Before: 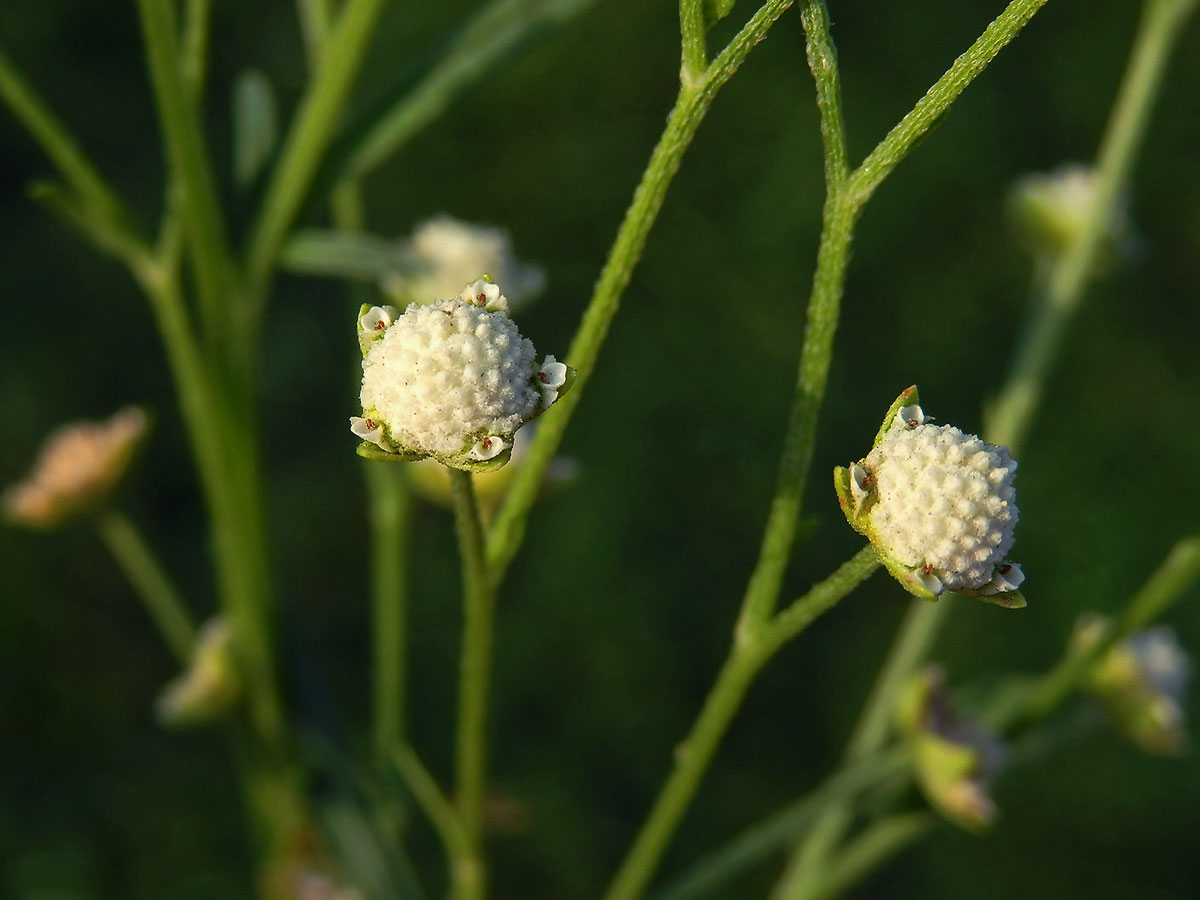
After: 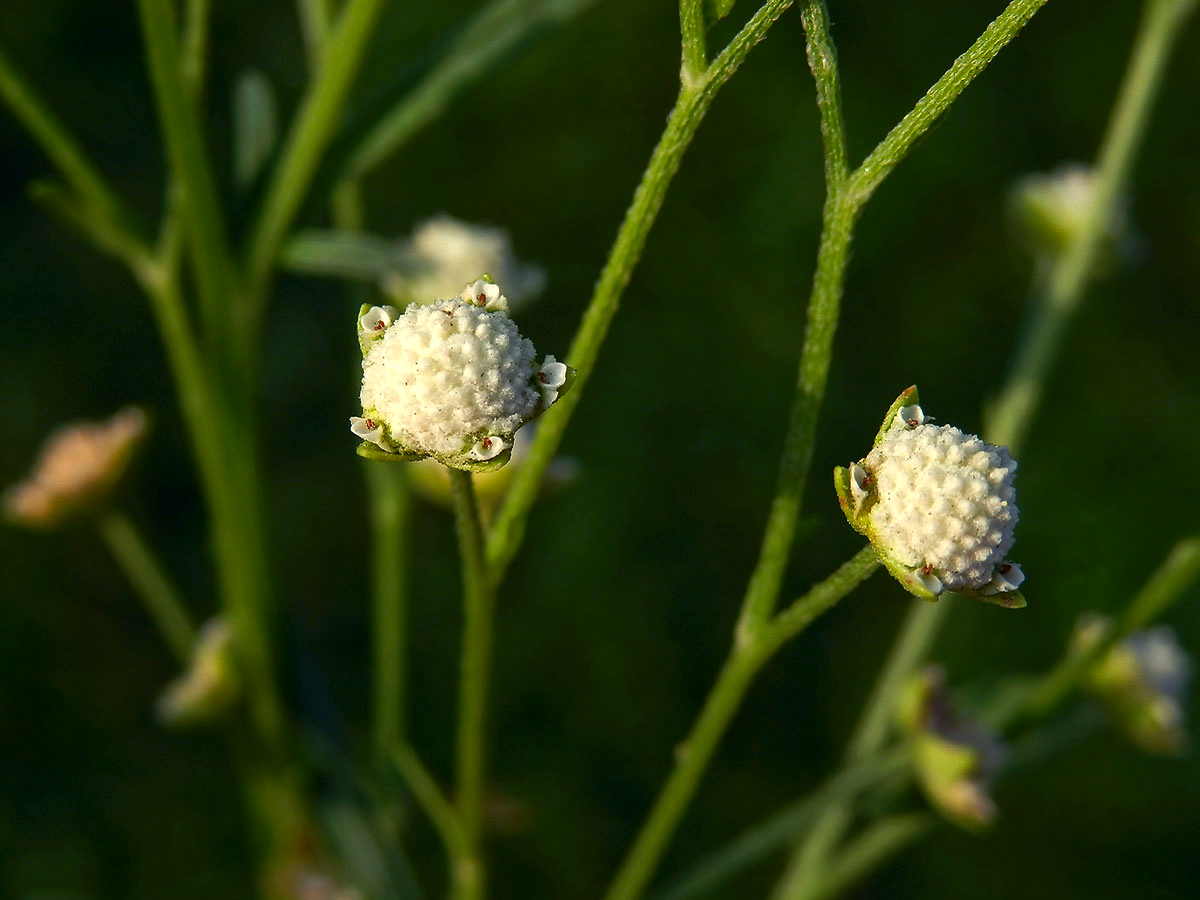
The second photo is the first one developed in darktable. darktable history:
exposure: black level correction 0.001, exposure 0.191 EV, compensate highlight preservation false
contrast brightness saturation: brightness -0.09
